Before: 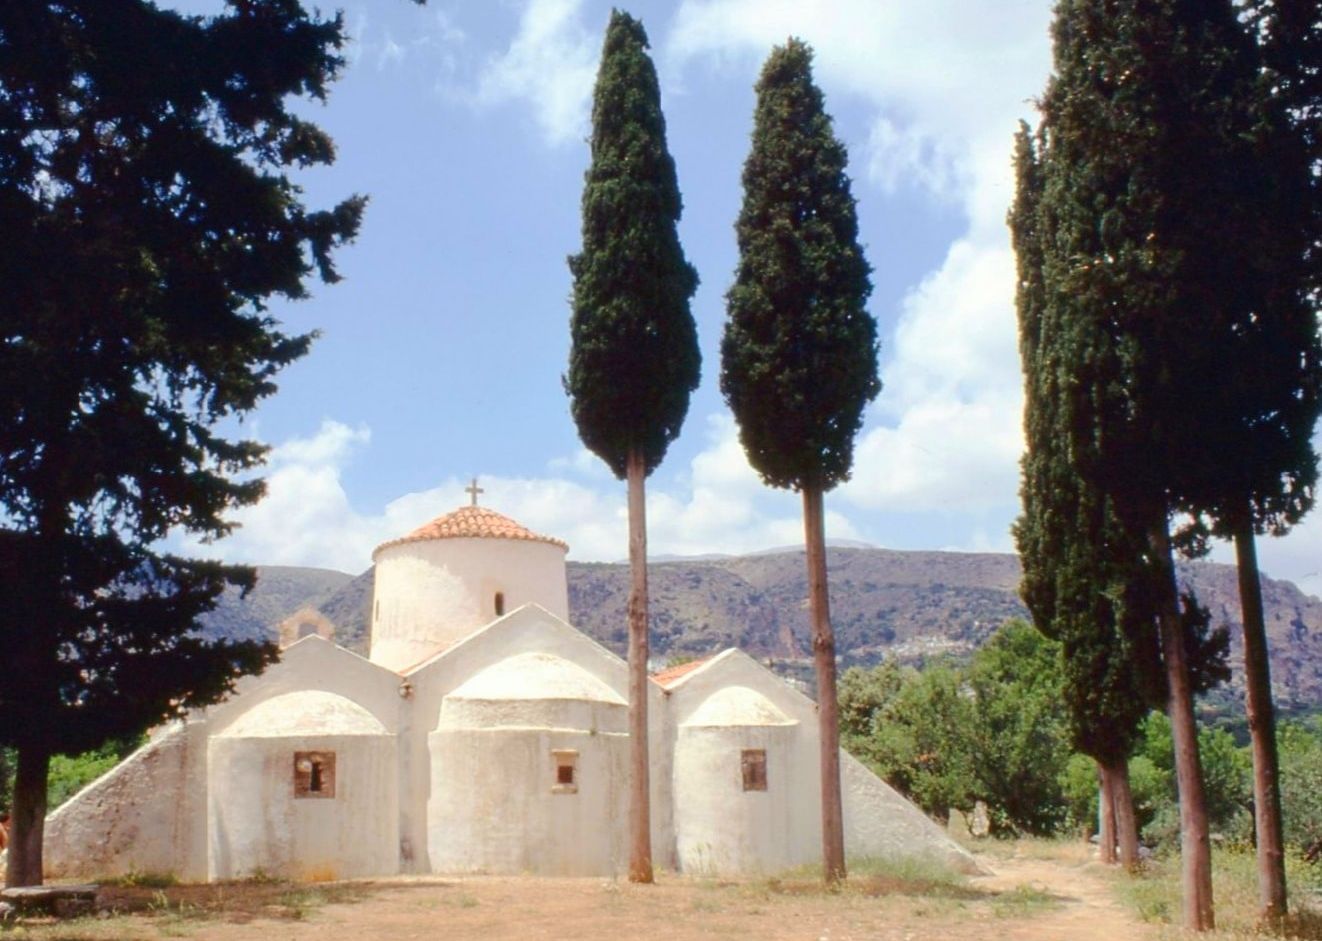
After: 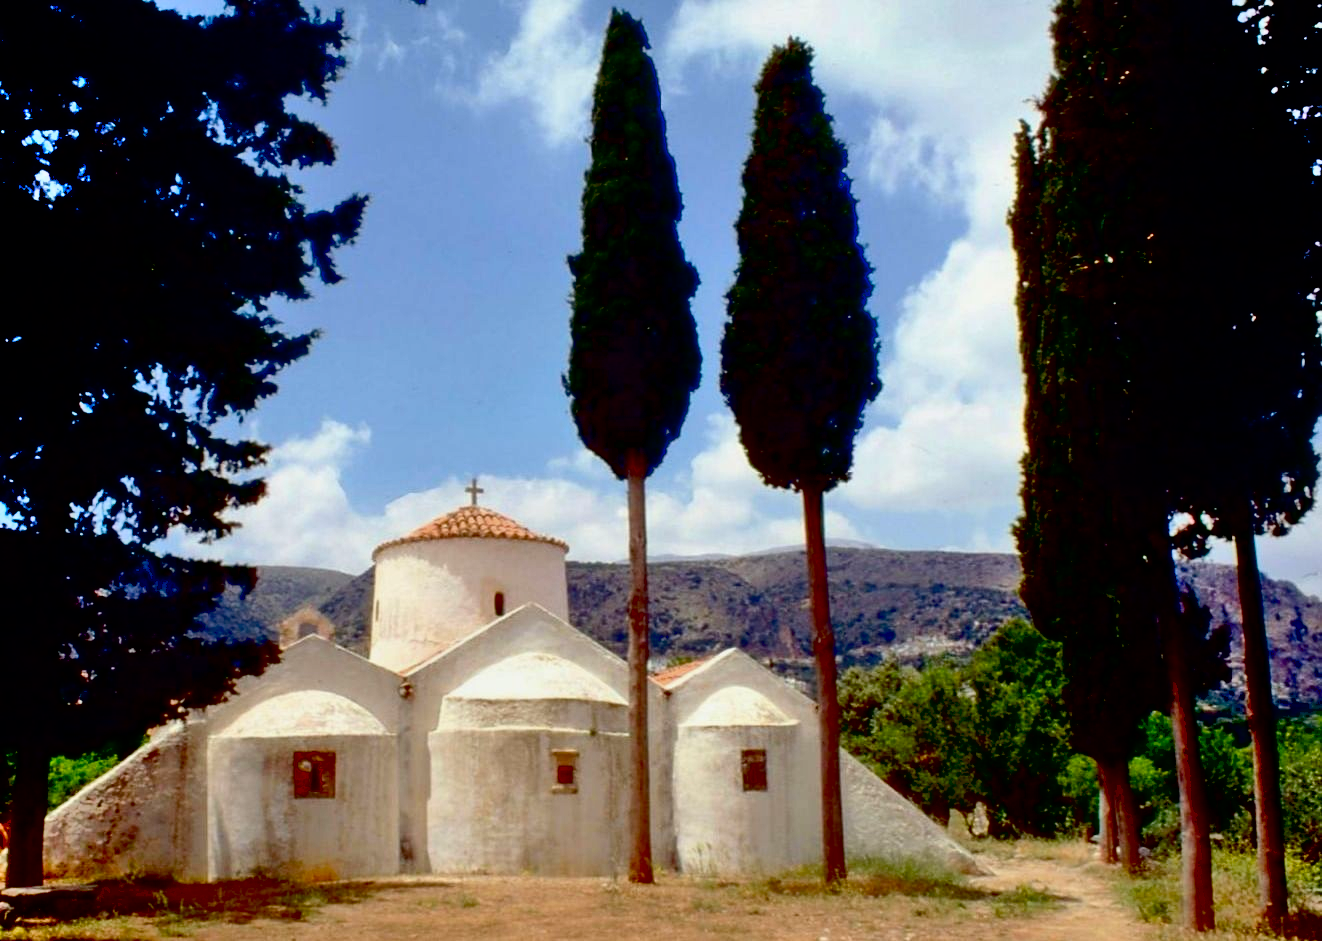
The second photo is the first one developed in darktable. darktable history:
exposure: black level correction 0.1, exposure -0.096 EV, compensate exposure bias true, compensate highlight preservation false
shadows and highlights: low approximation 0.01, soften with gaussian
contrast brightness saturation: contrast 0.134, brightness -0.233, saturation 0.142
